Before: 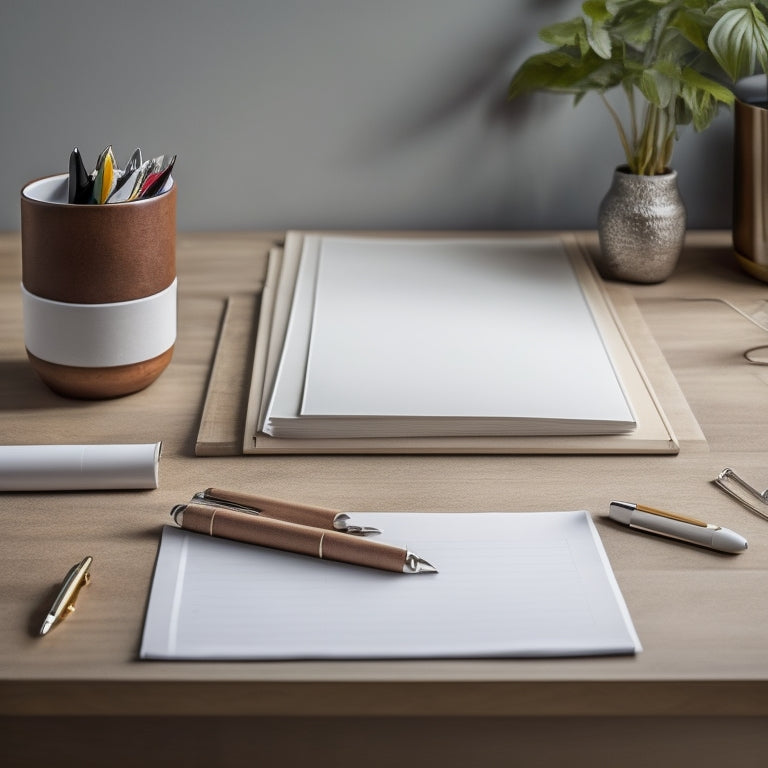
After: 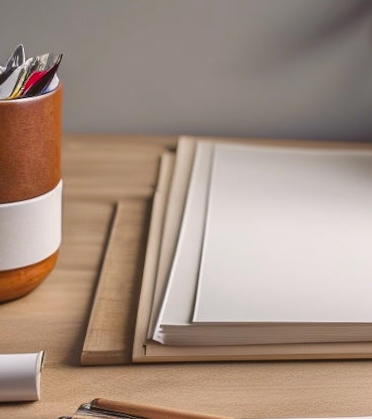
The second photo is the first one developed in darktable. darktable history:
color balance rgb: shadows lift › chroma 2%, shadows lift › hue 247.2°, power › chroma 0.3%, power › hue 25.2°, highlights gain › chroma 3%, highlights gain › hue 60°, global offset › luminance 0.75%, perceptual saturation grading › global saturation 20%, perceptual saturation grading › highlights -20%, perceptual saturation grading › shadows 30%, global vibrance 20%
contrast brightness saturation: saturation 0.18
color correction: highlights a* -3.28, highlights b* -6.24, shadows a* 3.1, shadows b* 5.19
rotate and perspective: rotation -0.013°, lens shift (vertical) -0.027, lens shift (horizontal) 0.178, crop left 0.016, crop right 0.989, crop top 0.082, crop bottom 0.918
crop: left 17.835%, top 7.675%, right 32.881%, bottom 32.213%
